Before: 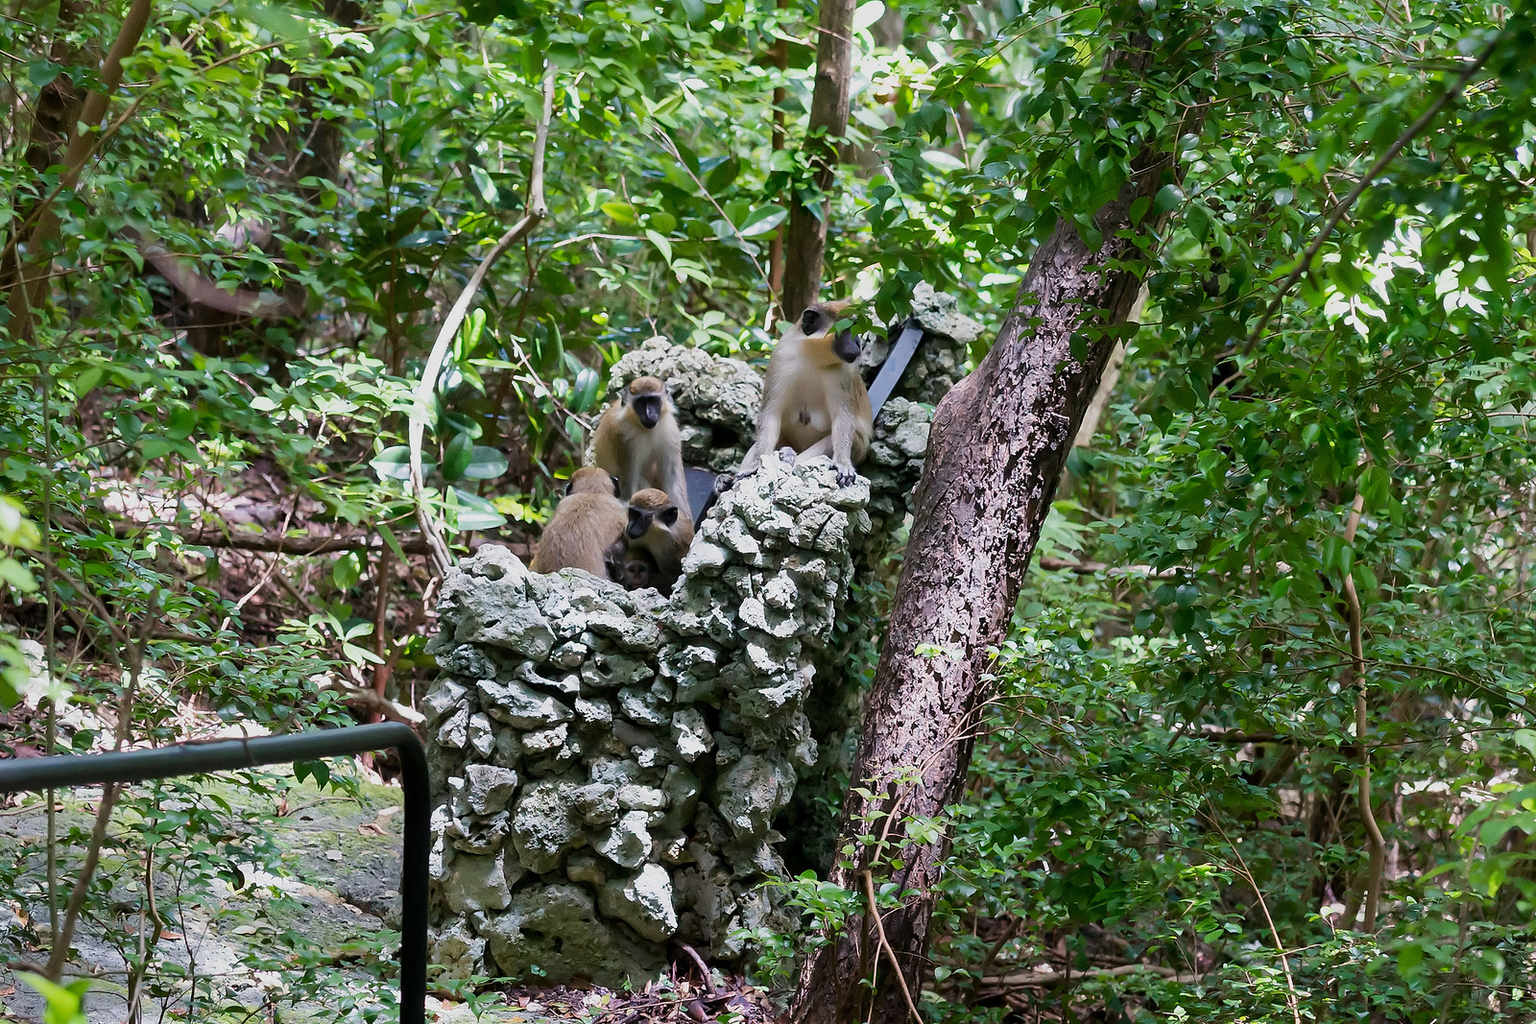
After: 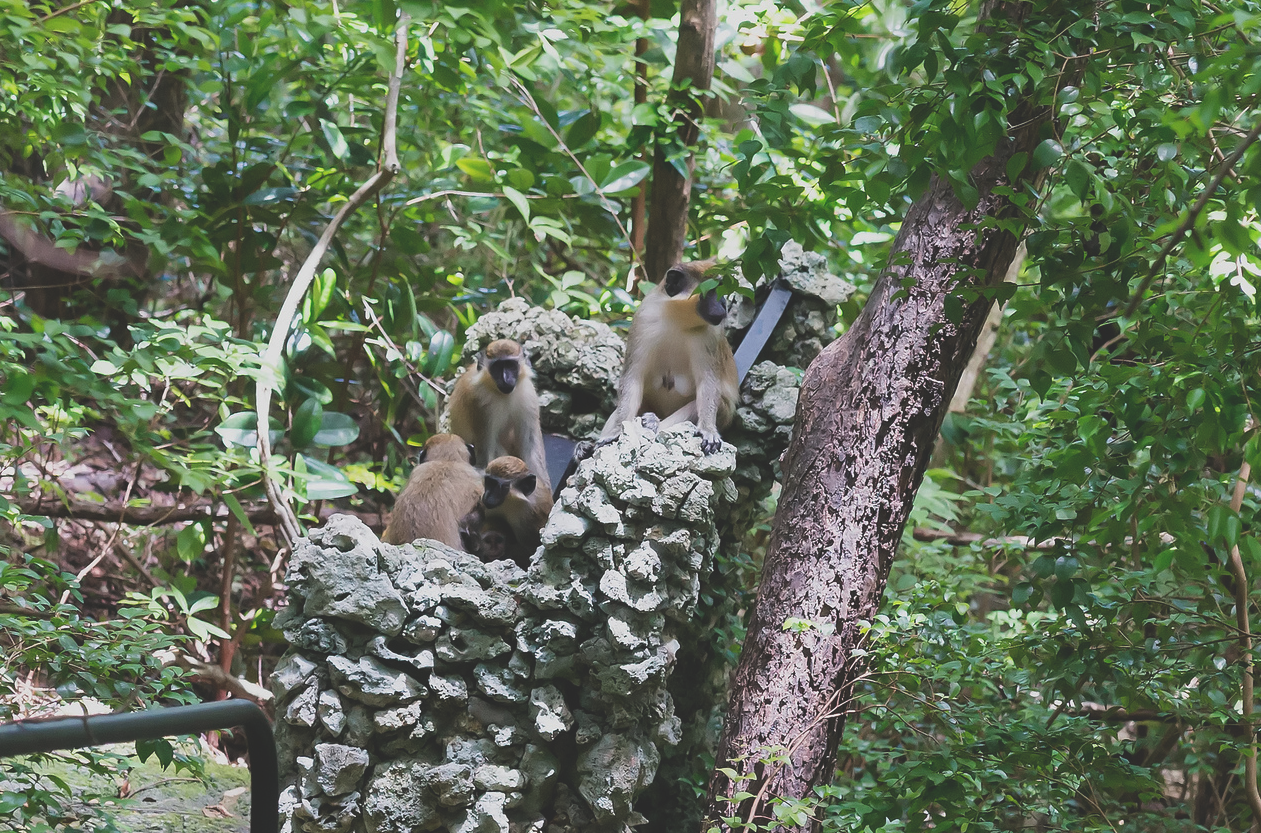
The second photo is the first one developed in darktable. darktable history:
exposure: black level correction -0.026, exposure -0.118 EV, compensate highlight preservation false
crop and rotate: left 10.634%, top 5.024%, right 10.501%, bottom 16.845%
